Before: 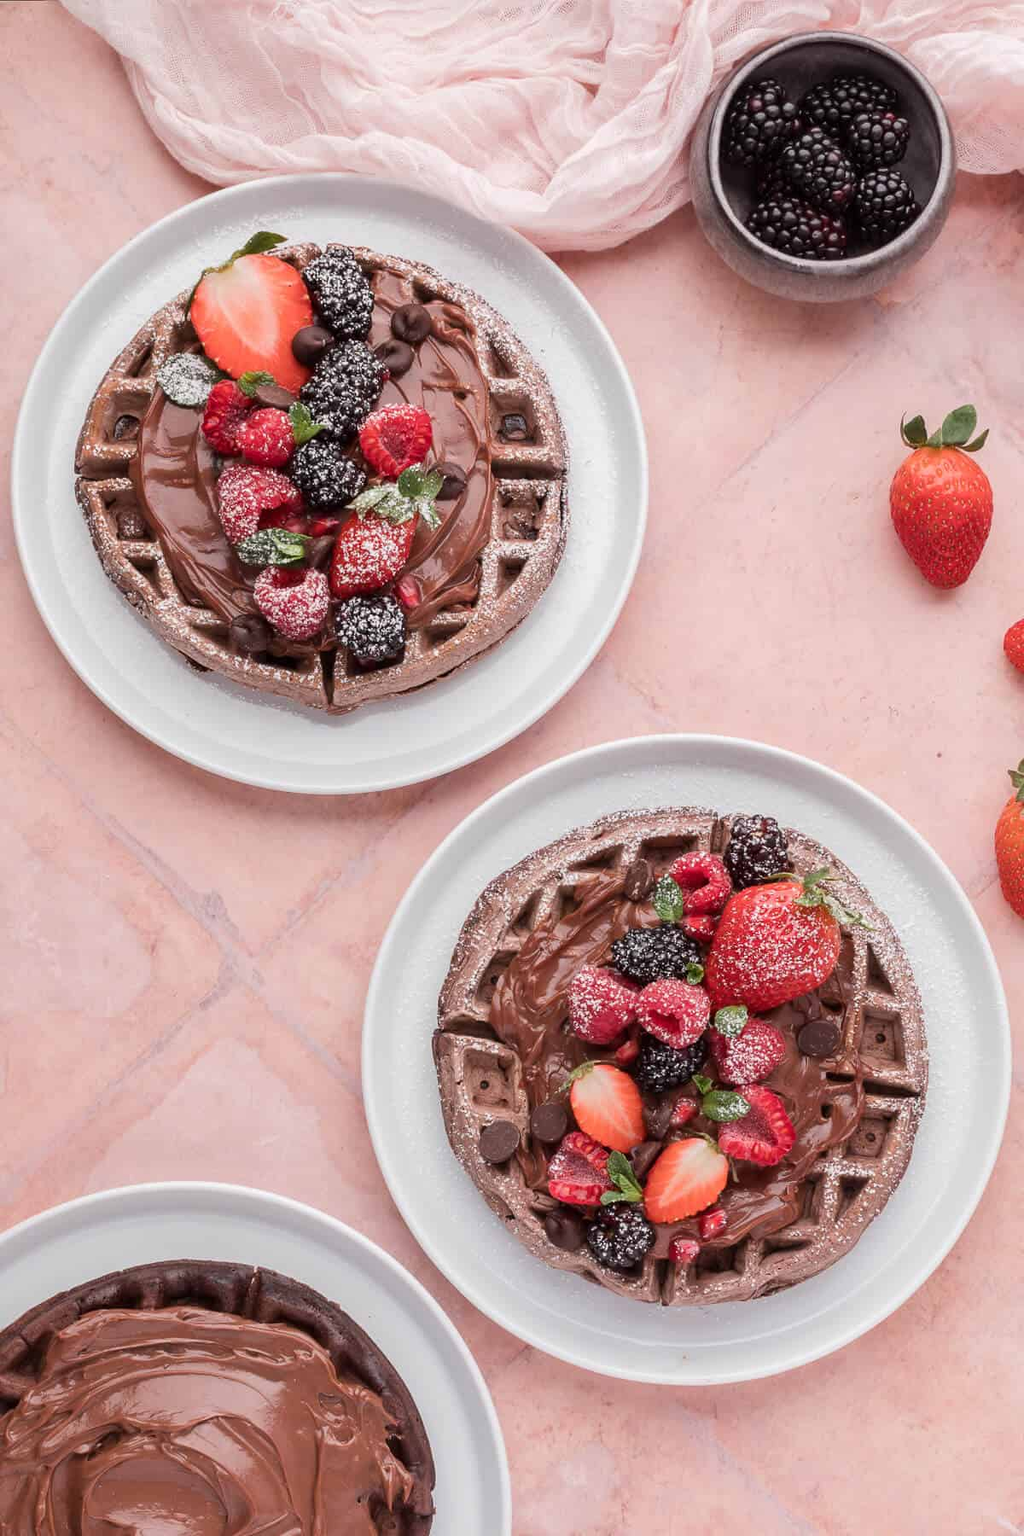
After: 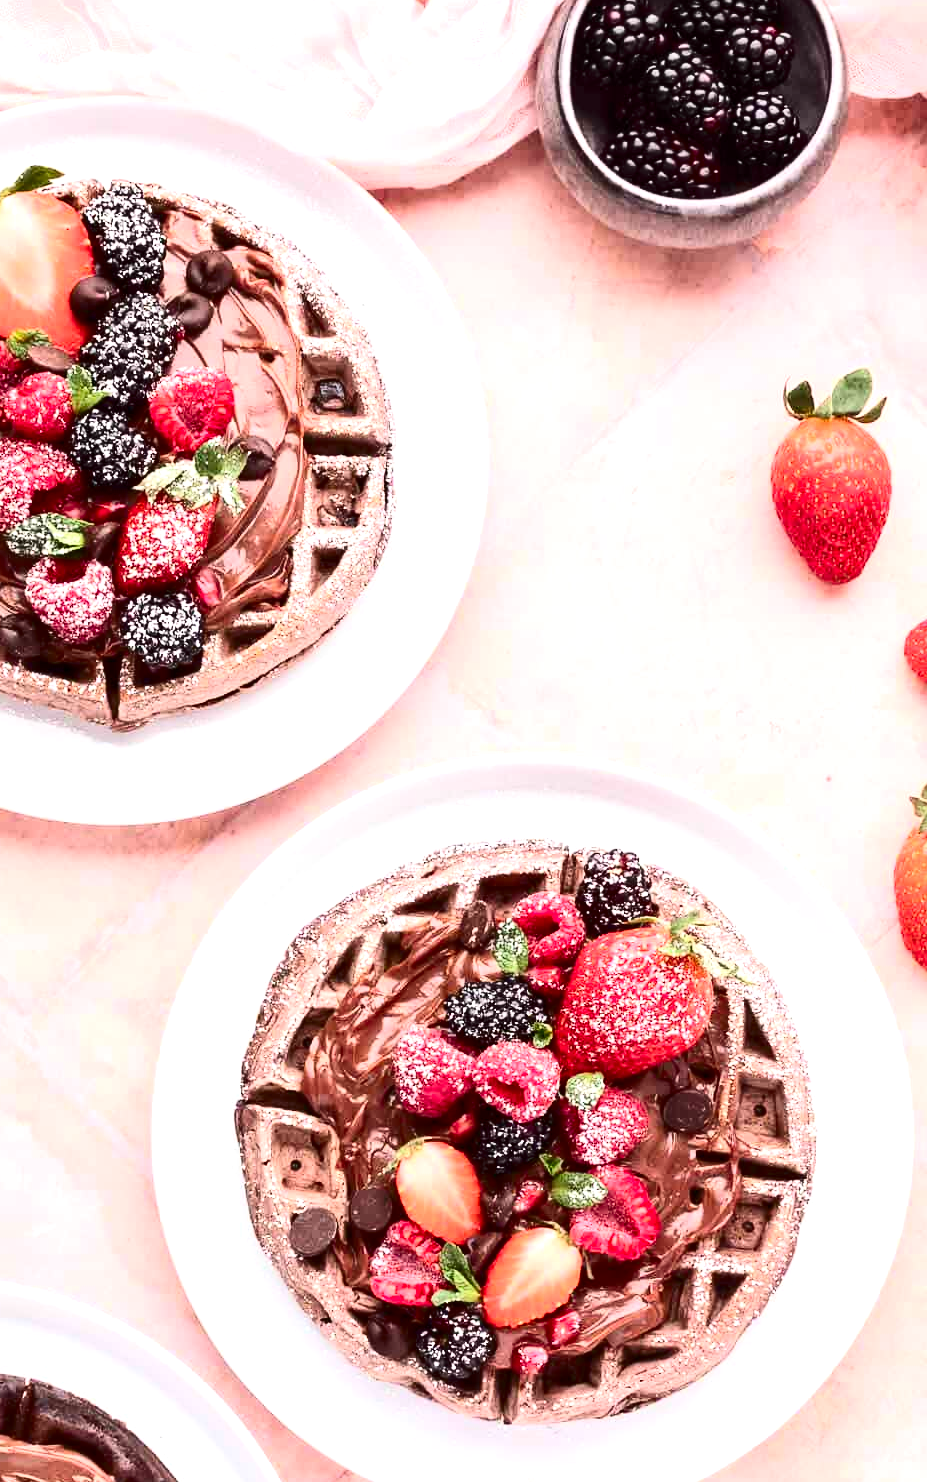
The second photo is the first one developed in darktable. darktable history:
exposure: black level correction 0, exposure 0.953 EV, compensate highlight preservation false
crop: left 22.707%, top 5.924%, bottom 11.691%
contrast brightness saturation: contrast 0.325, brightness -0.068, saturation 0.173
